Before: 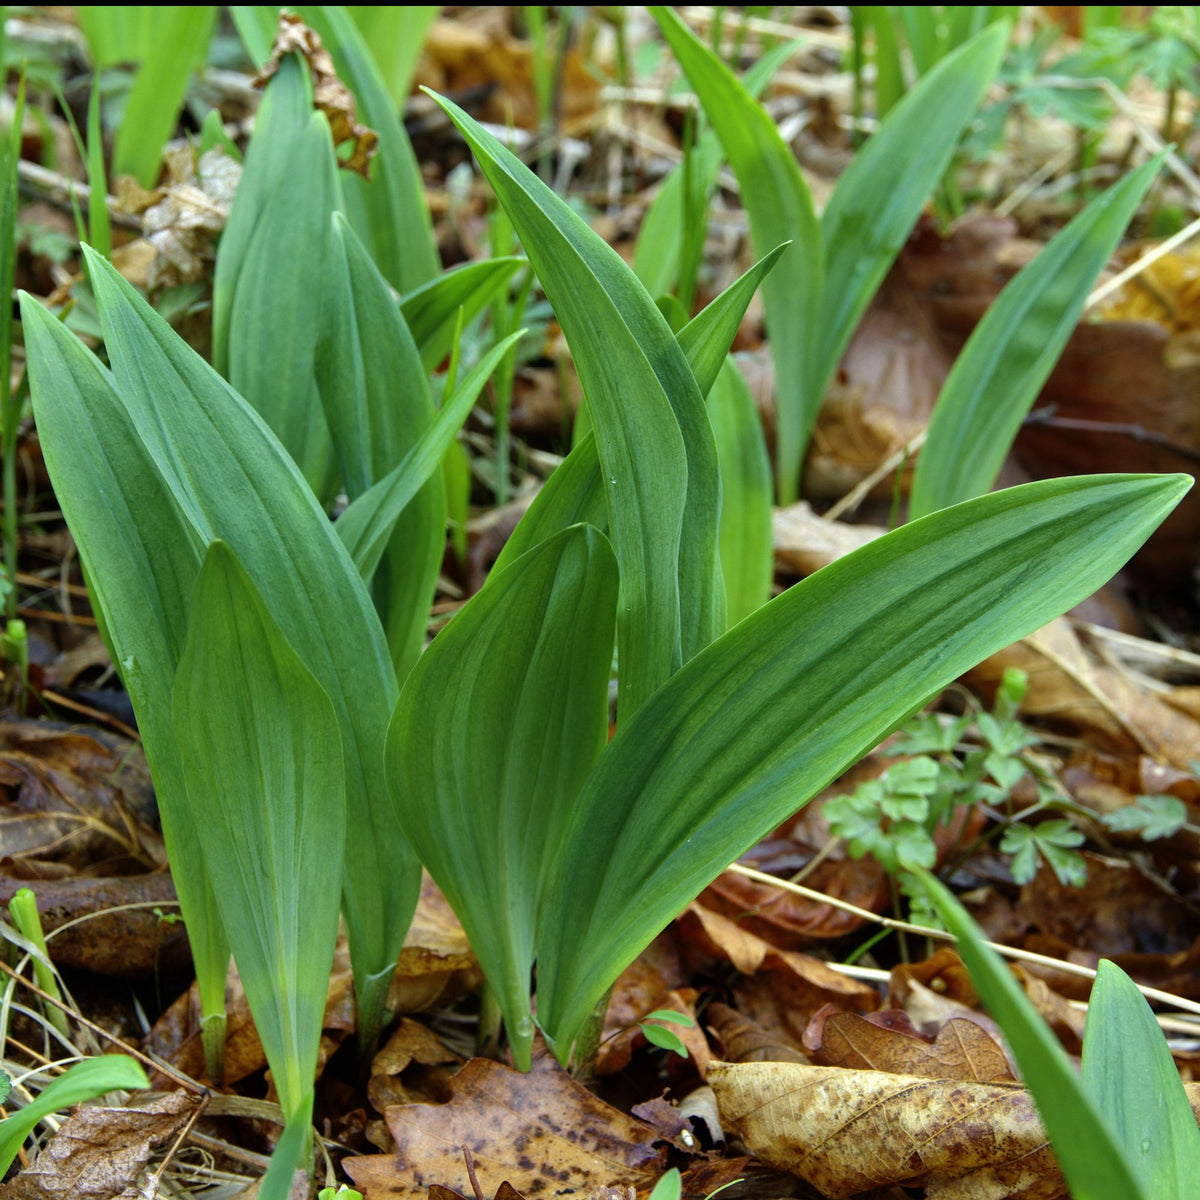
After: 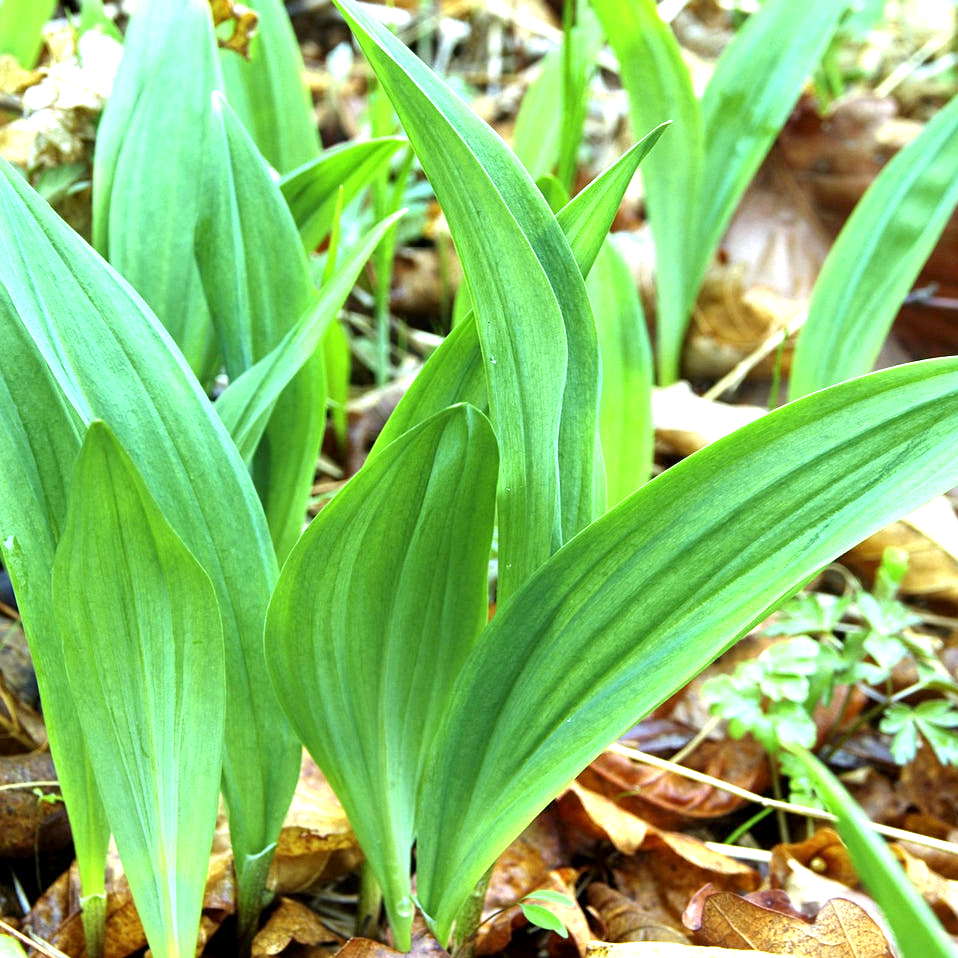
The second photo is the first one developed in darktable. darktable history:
sharpen: amount 0.2
white balance: red 0.925, blue 1.046
crop and rotate: left 10.071%, top 10.071%, right 10.02%, bottom 10.02%
exposure: black level correction 0.001, exposure 1.646 EV, compensate exposure bias true, compensate highlight preservation false
